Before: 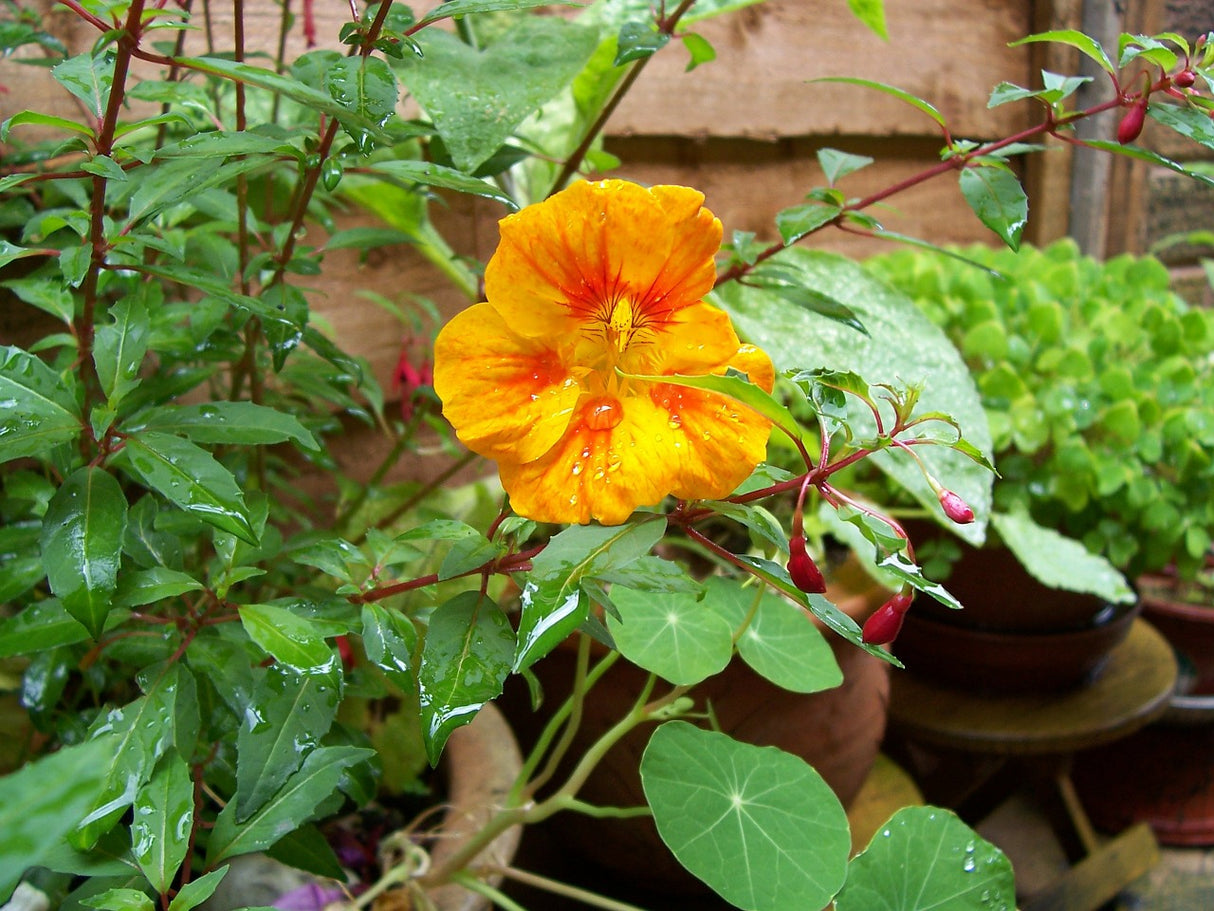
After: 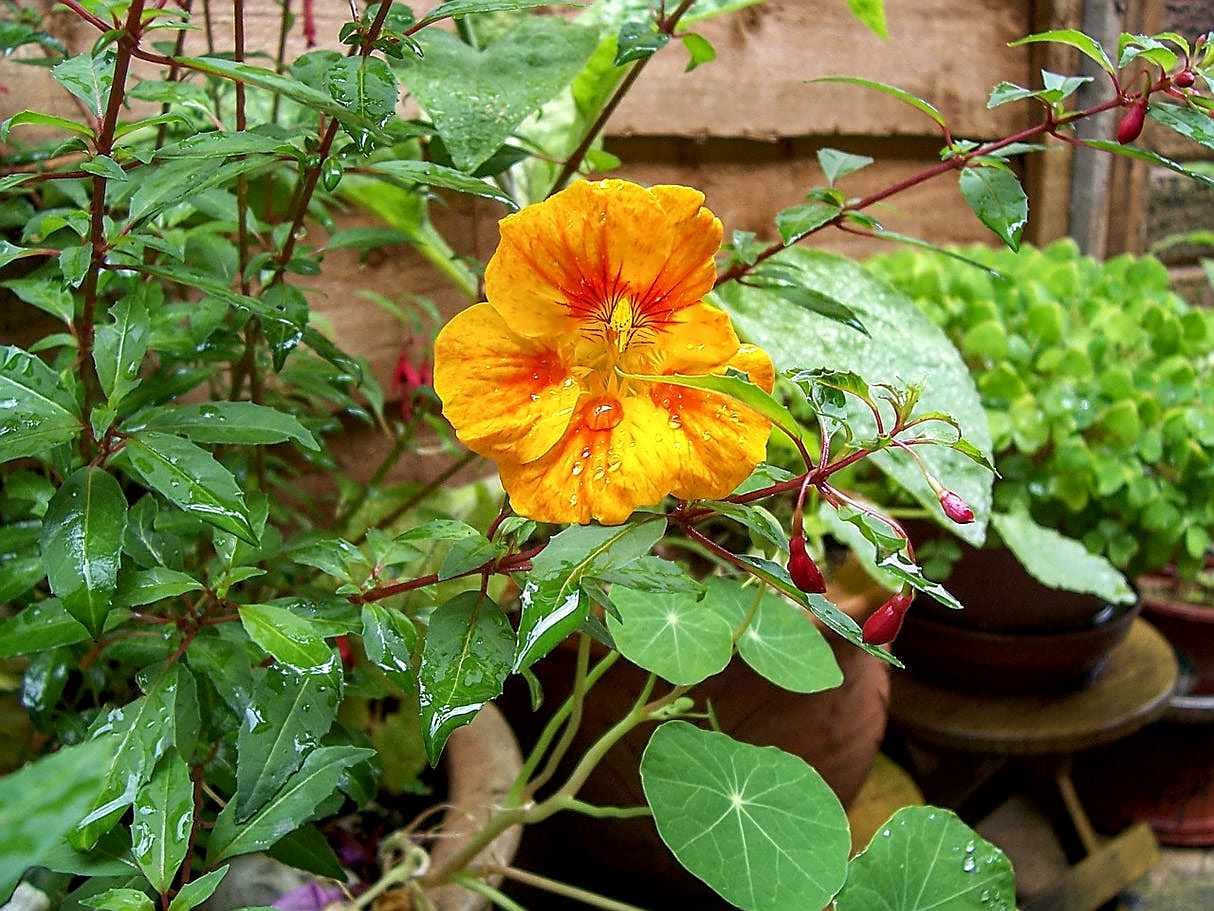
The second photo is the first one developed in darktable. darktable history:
local contrast: detail 130%
sharpen: radius 1.4, amount 1.25, threshold 0.7
